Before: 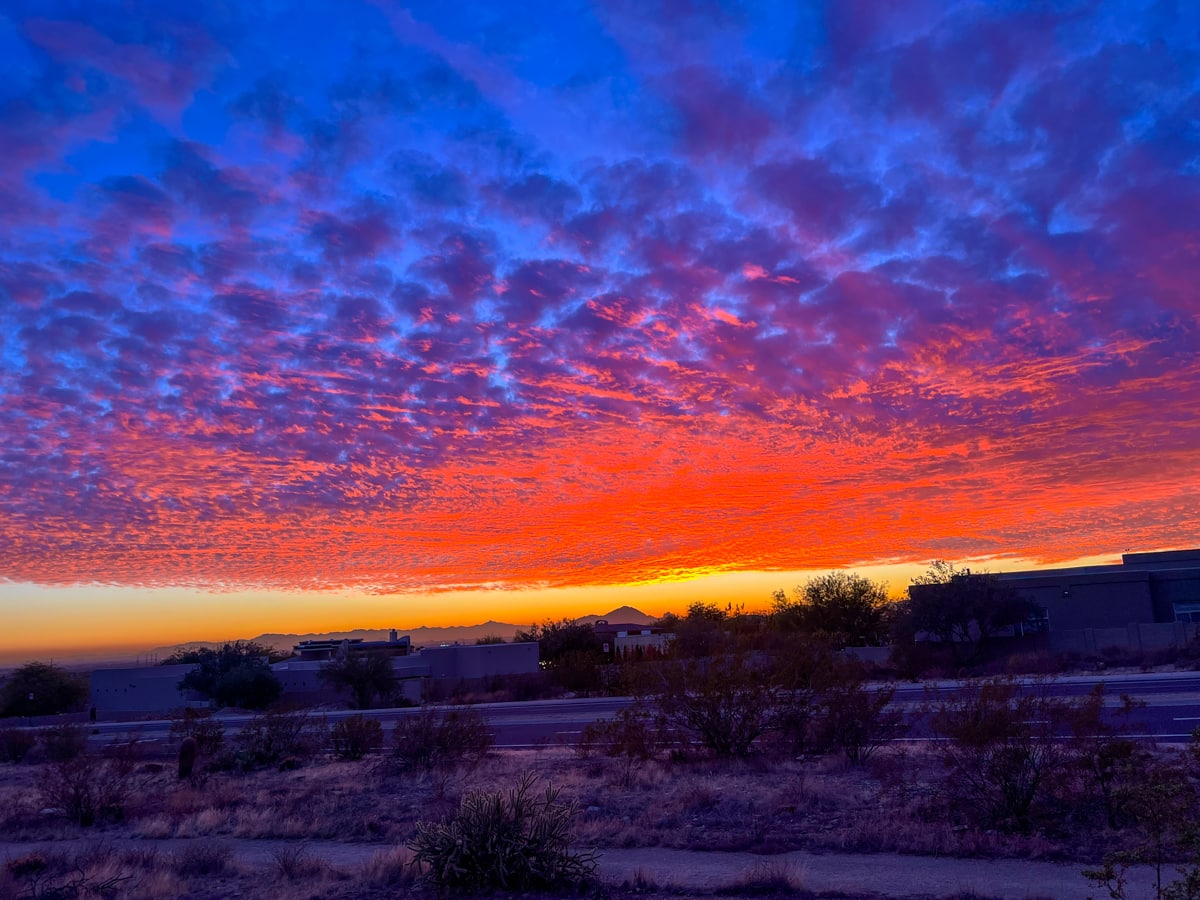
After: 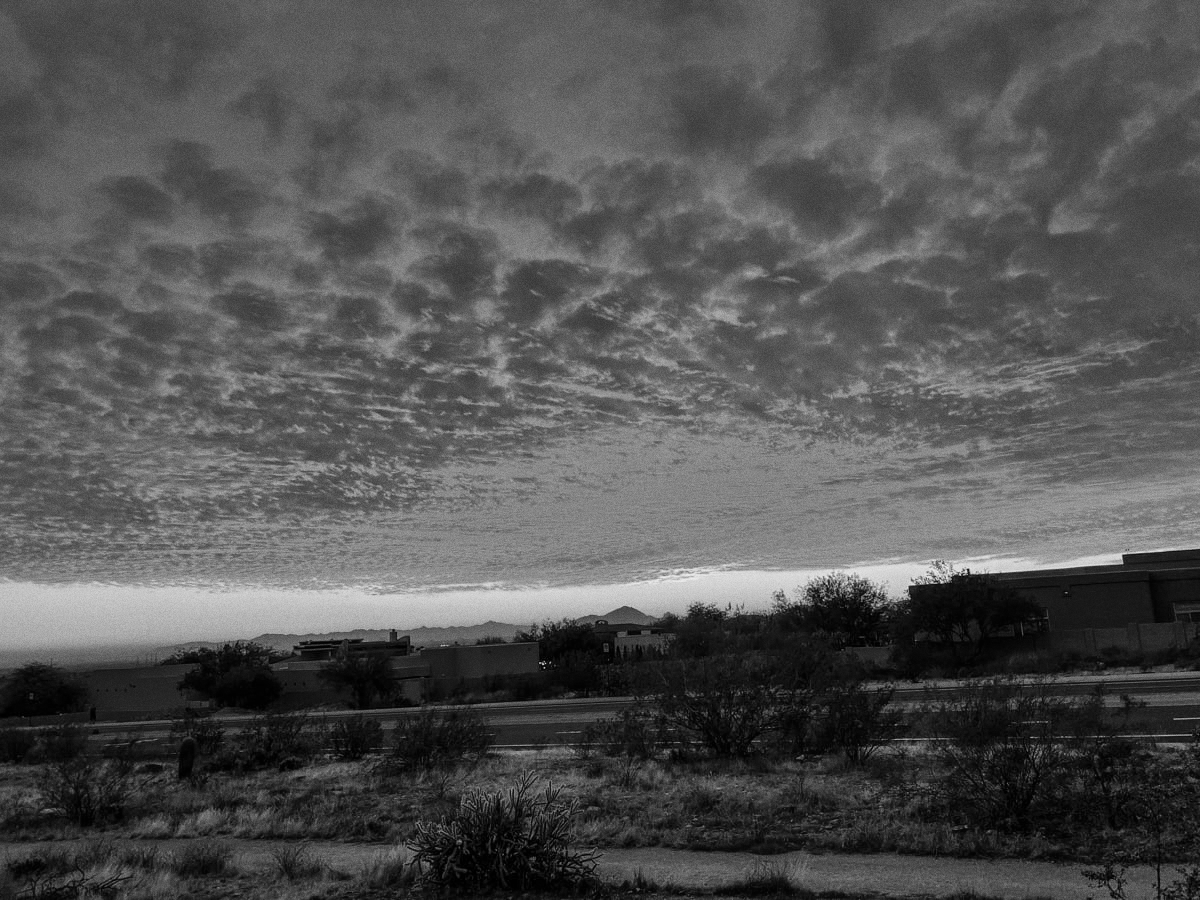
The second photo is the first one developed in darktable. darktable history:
shadows and highlights: soften with gaussian
grain: coarseness 0.09 ISO
monochrome: on, module defaults
rgb levels: preserve colors max RGB
